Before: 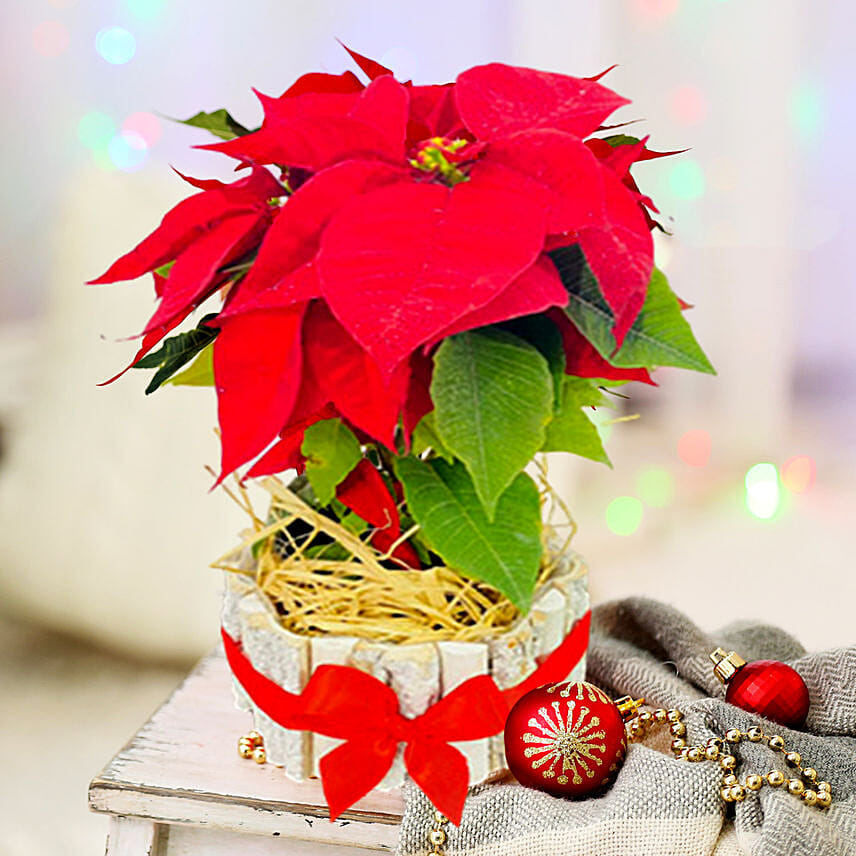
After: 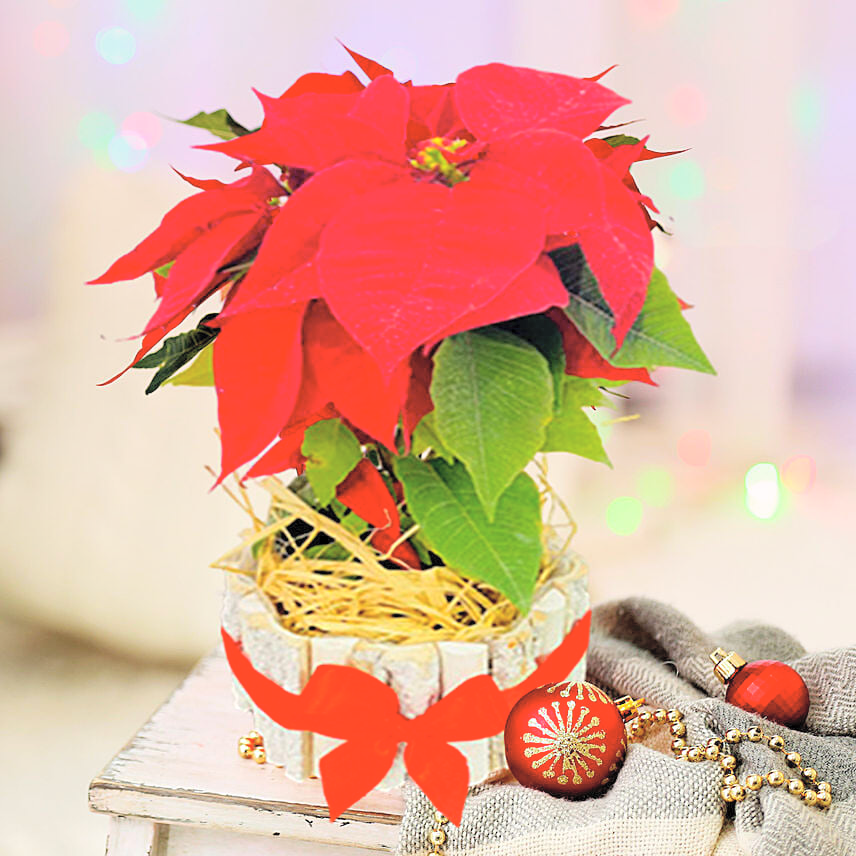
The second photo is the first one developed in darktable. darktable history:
graduated density: density 0.38 EV, hardness 21%, rotation -6.11°, saturation 32%
contrast brightness saturation: brightness 0.28
